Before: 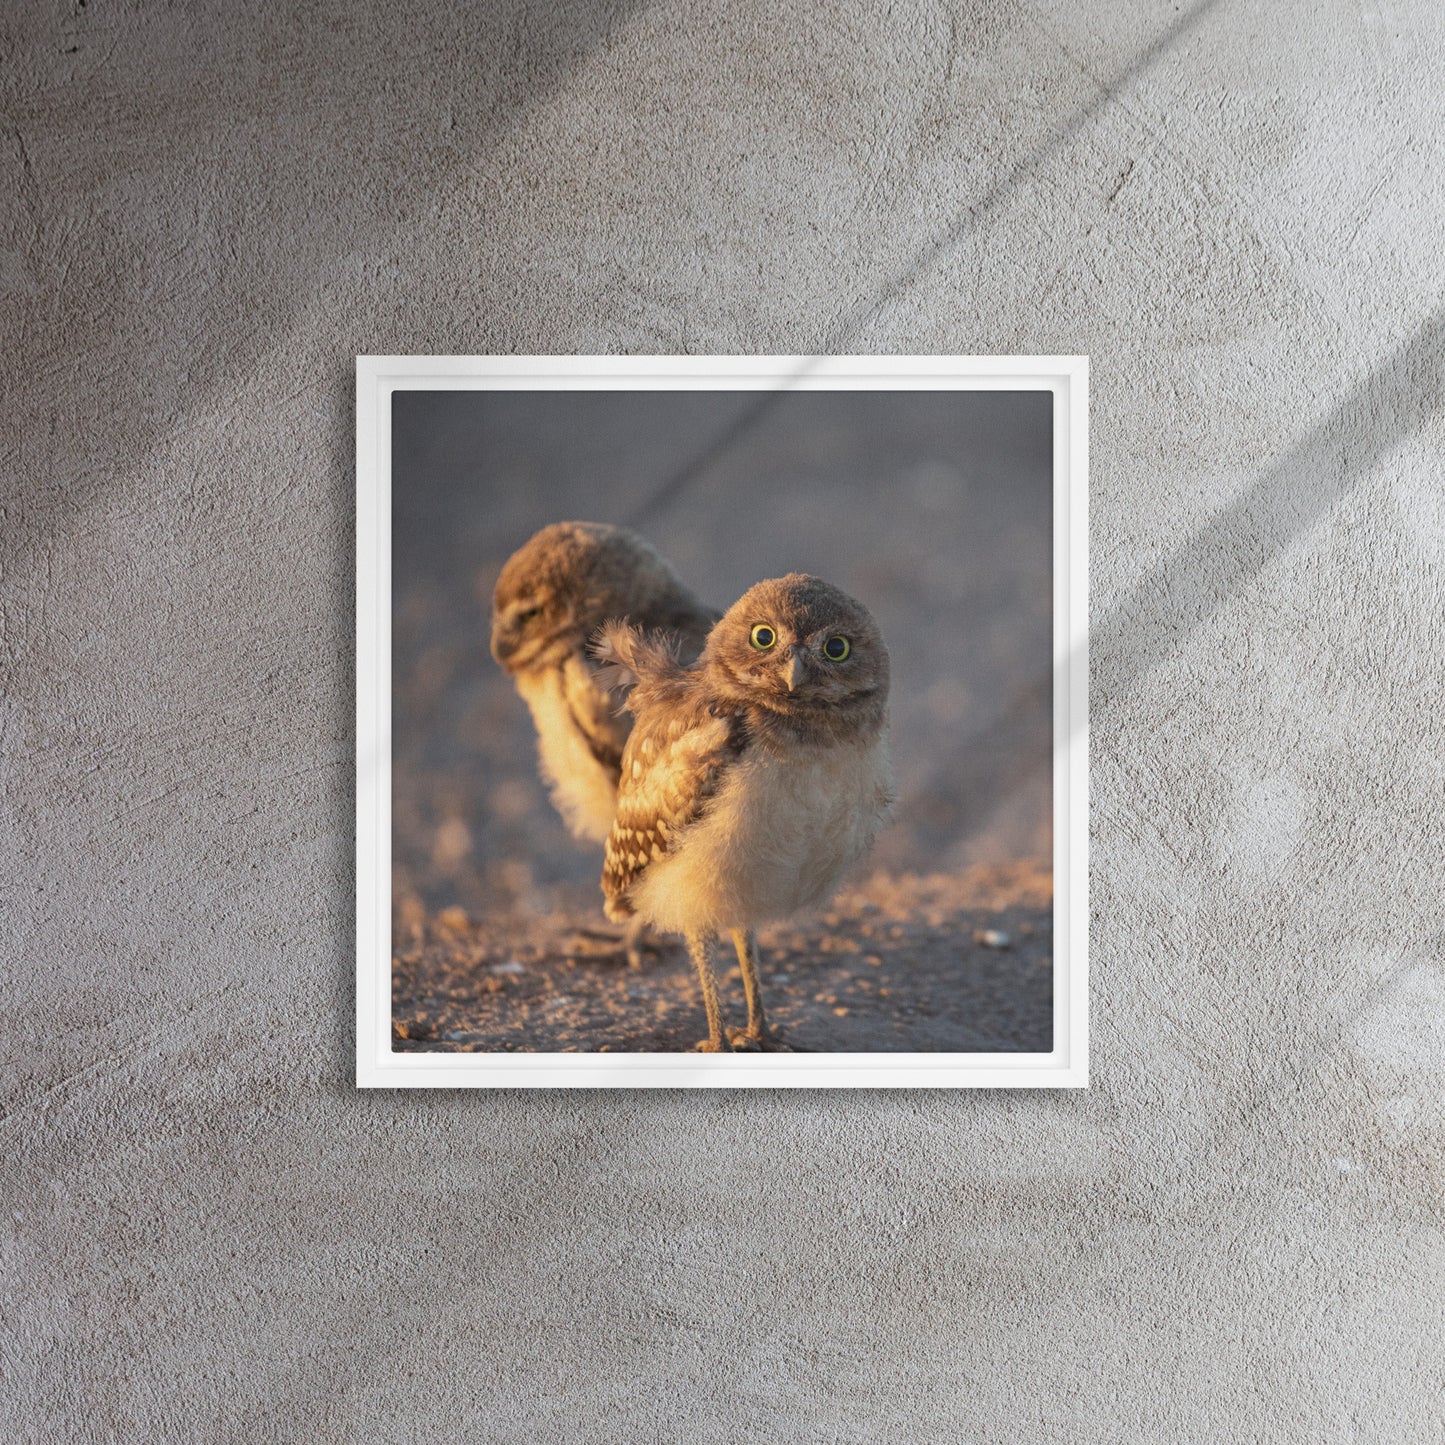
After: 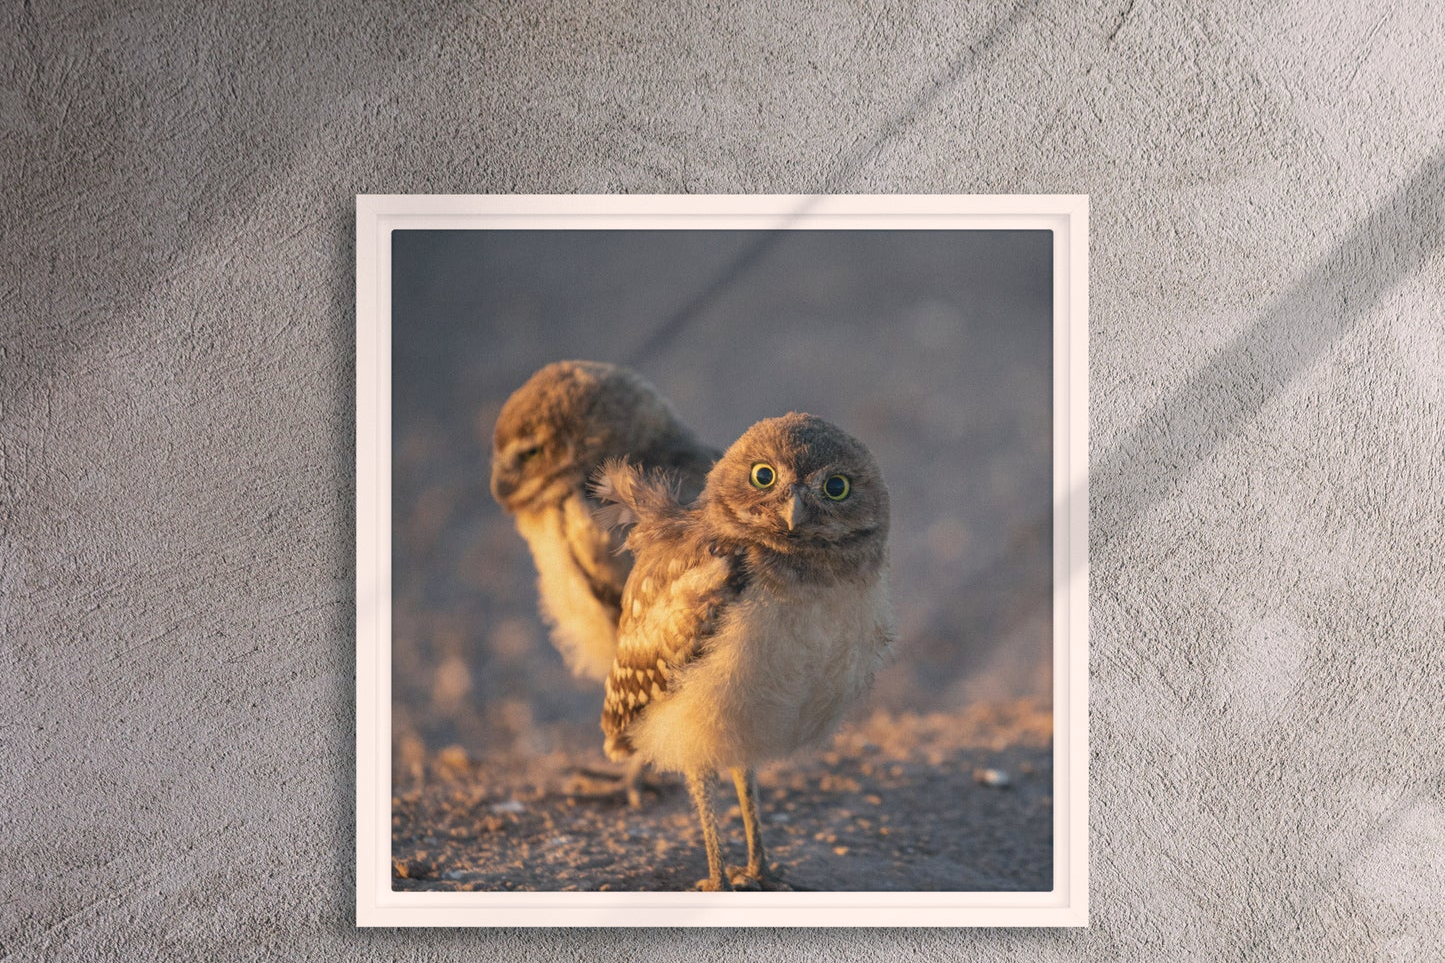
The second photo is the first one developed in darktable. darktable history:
color correction: highlights a* 5.38, highlights b* 5.3, shadows a* -4.26, shadows b* -5.11
crop: top 11.166%, bottom 22.168%
